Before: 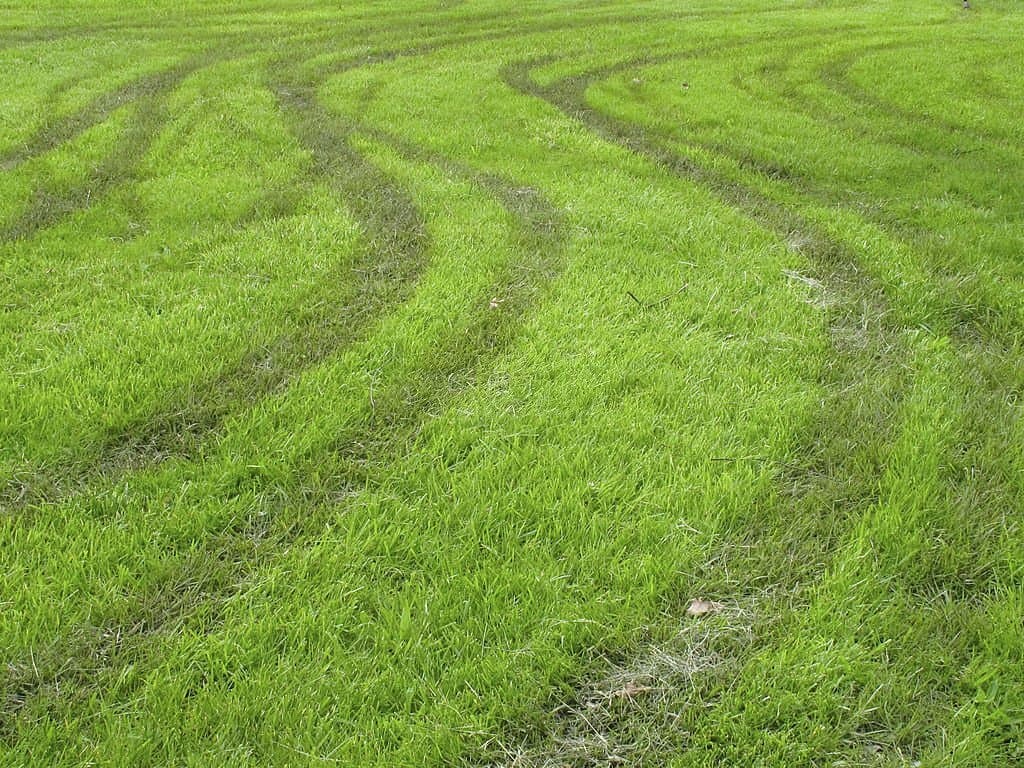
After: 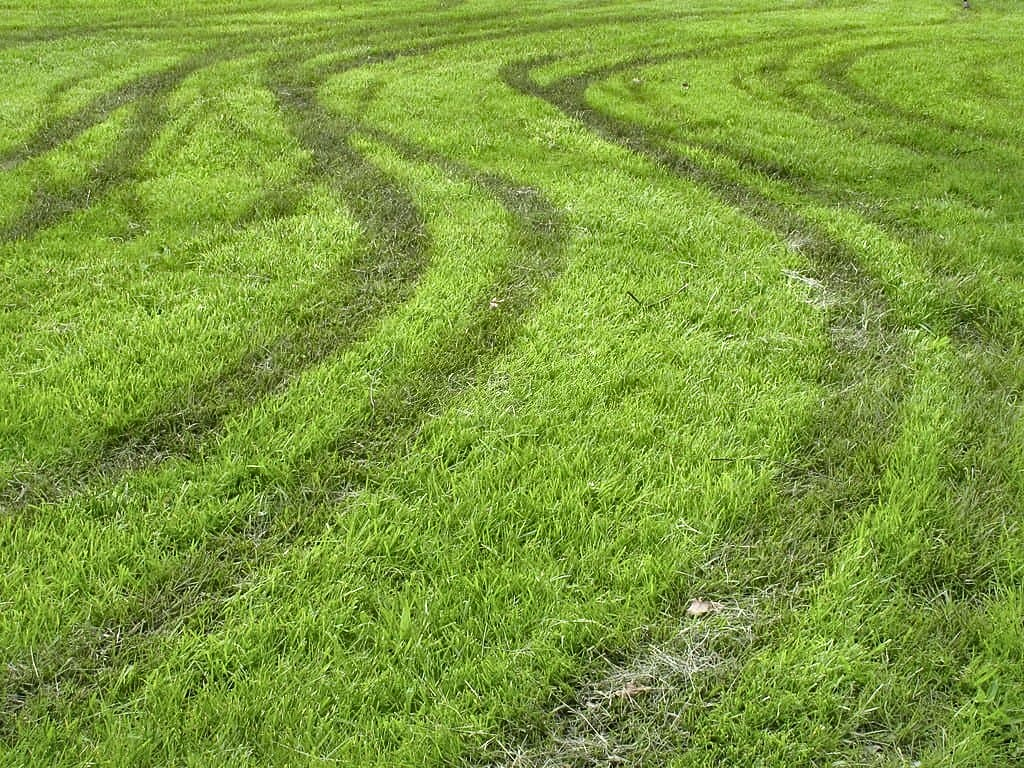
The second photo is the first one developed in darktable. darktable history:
shadows and highlights: shadows 35, highlights -35, soften with gaussian
local contrast: mode bilateral grid, contrast 20, coarseness 50, detail 161%, midtone range 0.2
